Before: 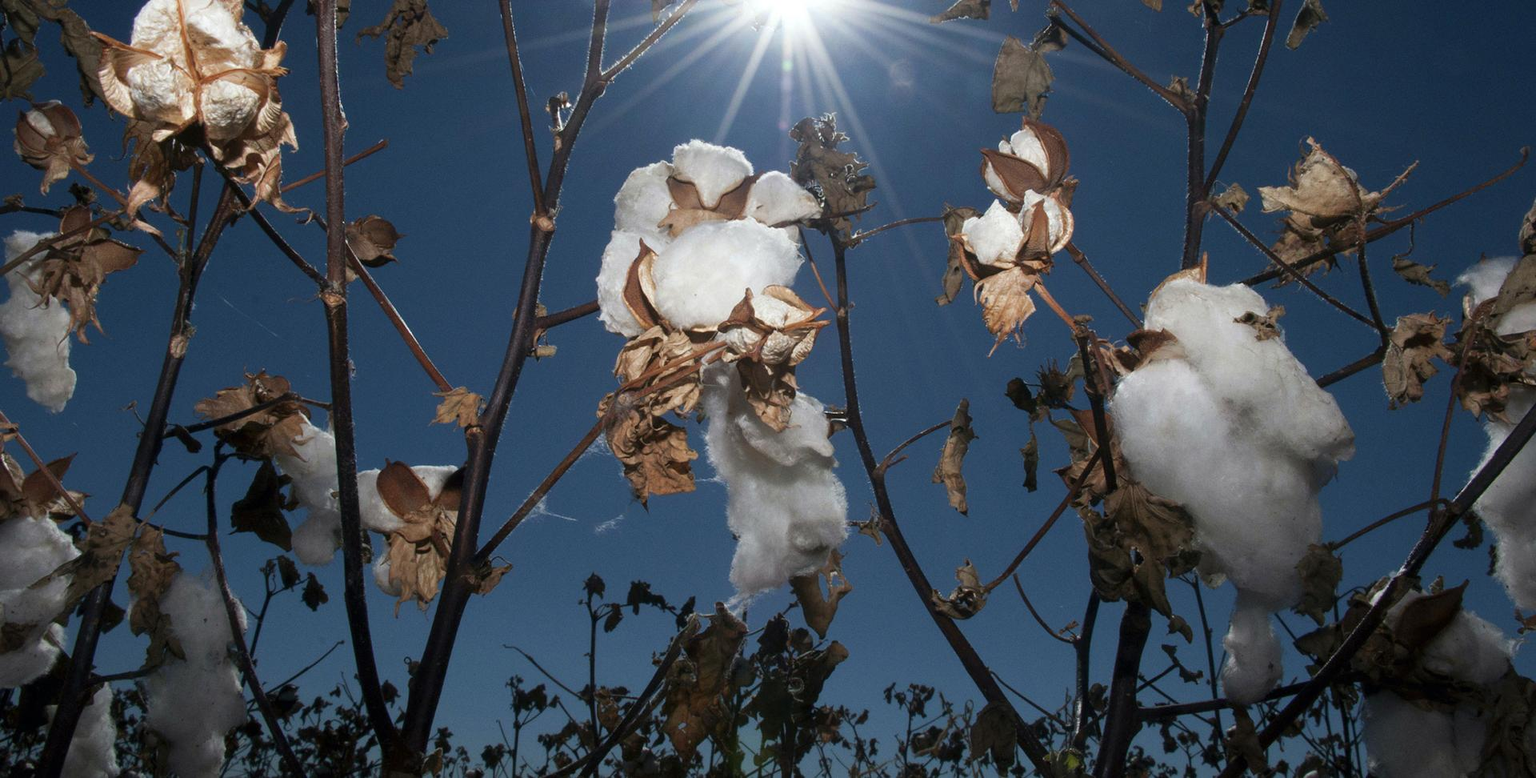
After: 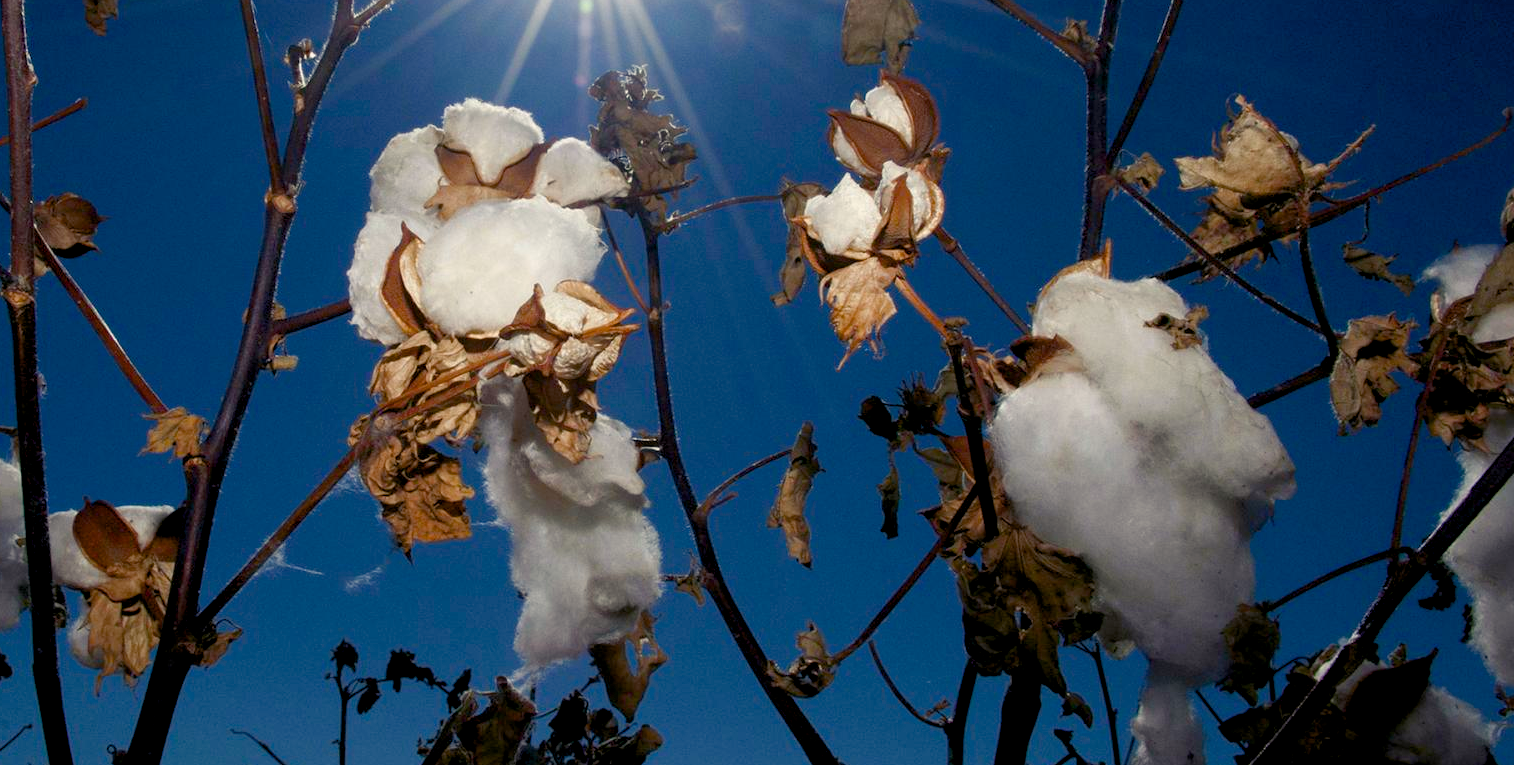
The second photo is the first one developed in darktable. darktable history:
crop and rotate: left 20.74%, top 7.912%, right 0.375%, bottom 13.378%
color balance rgb: shadows lift › chroma 3%, shadows lift › hue 280.8°, power › hue 330°, highlights gain › chroma 3%, highlights gain › hue 75.6°, global offset › luminance -1%, perceptual saturation grading › global saturation 20%, perceptual saturation grading › highlights -25%, perceptual saturation grading › shadows 50%, global vibrance 20%
